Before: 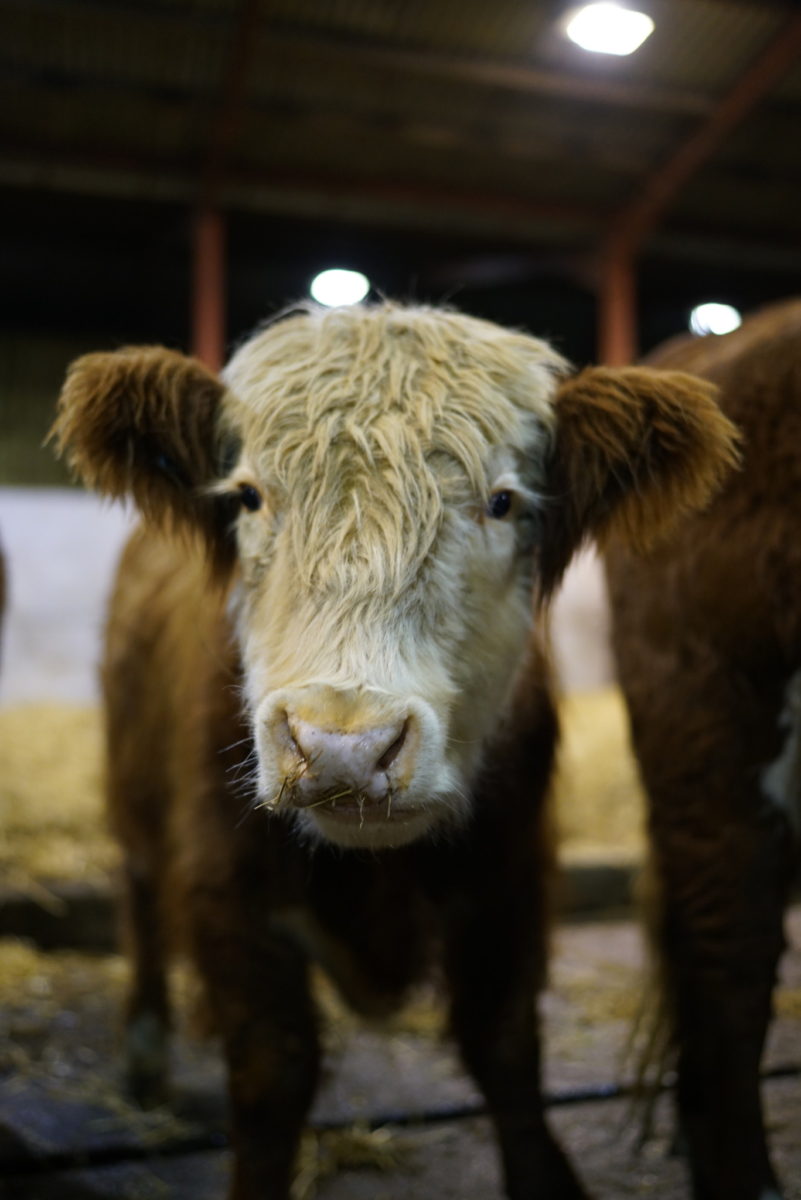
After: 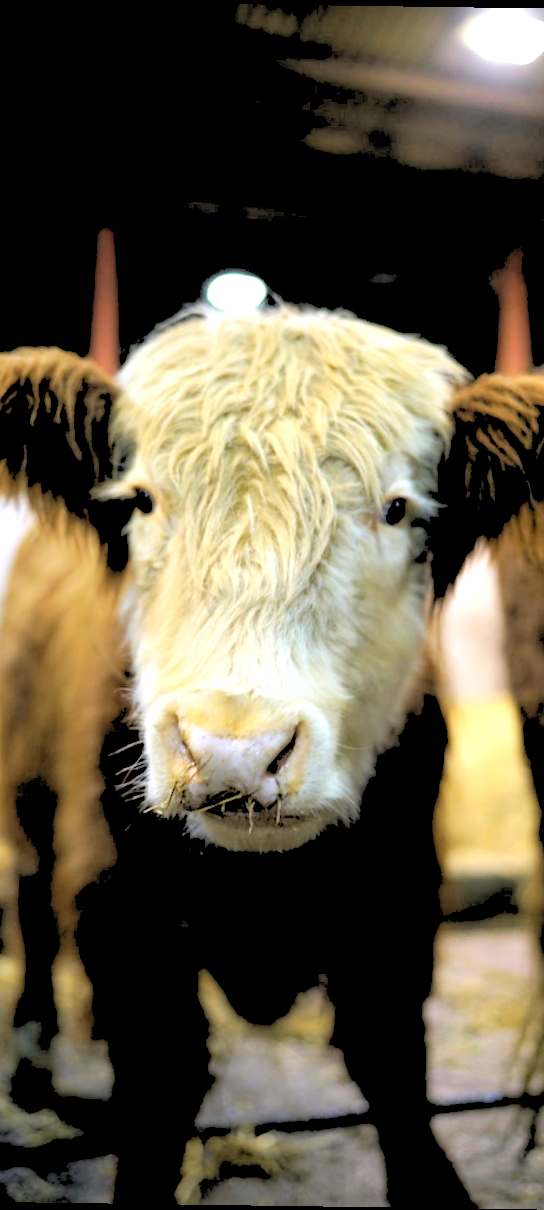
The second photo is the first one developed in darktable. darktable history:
crop and rotate: left 14.292%, right 19.041%
contrast brightness saturation: contrast 0.05, brightness 0.06, saturation 0.01
exposure: exposure 0.921 EV, compensate highlight preservation false
rgb levels: levels [[0.027, 0.429, 0.996], [0, 0.5, 1], [0, 0.5, 1]]
rotate and perspective: rotation 0.8°, automatic cropping off
